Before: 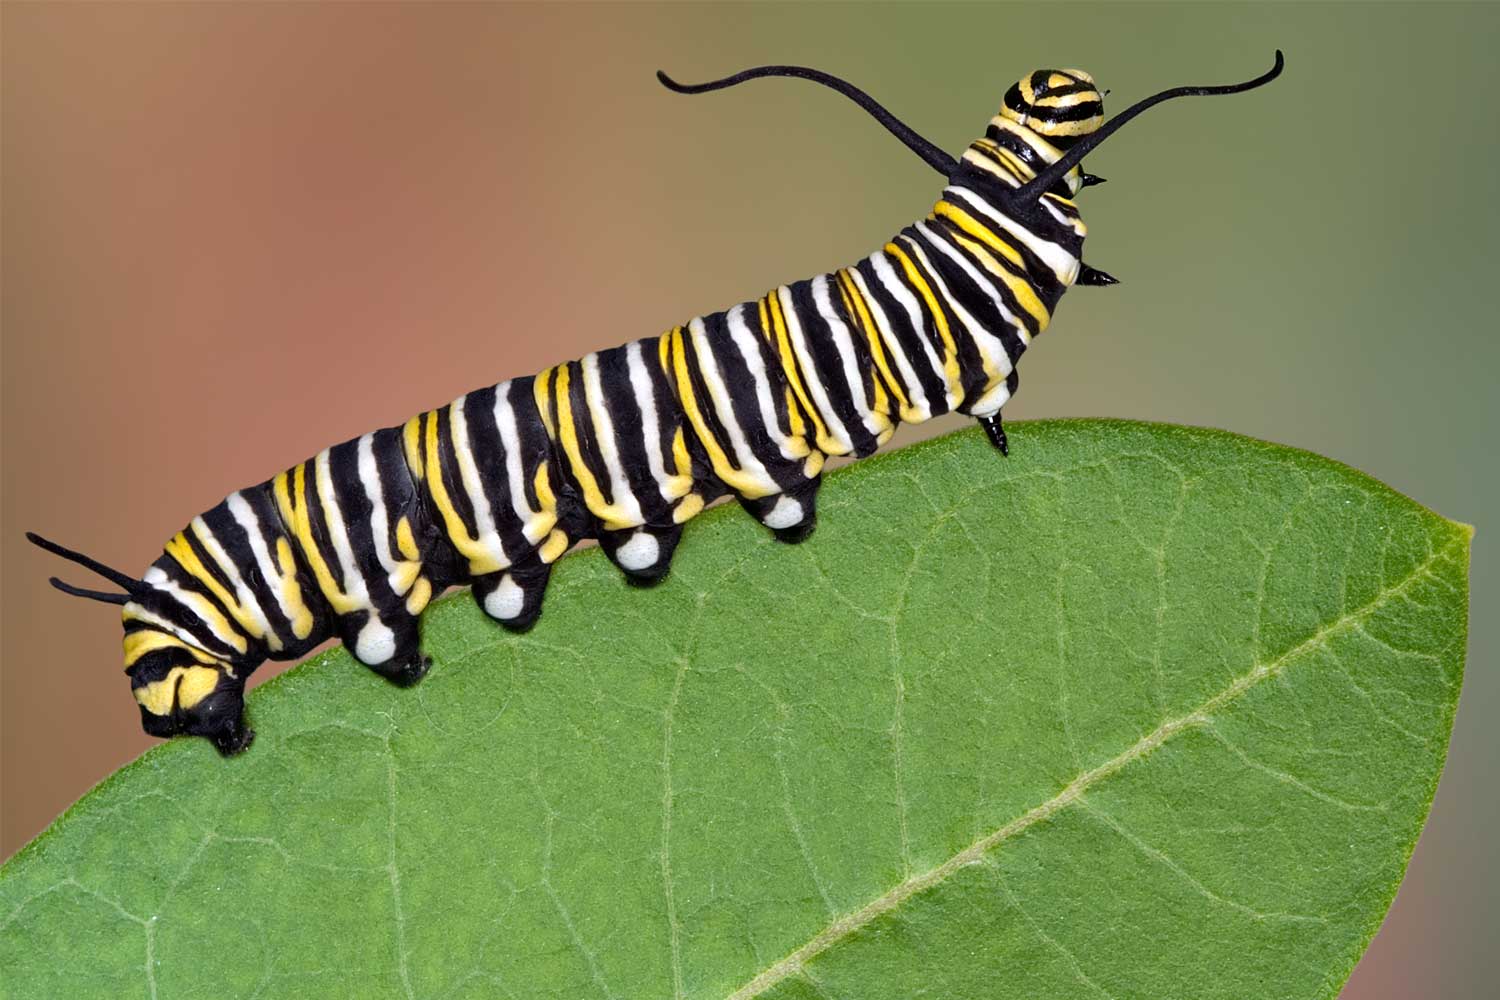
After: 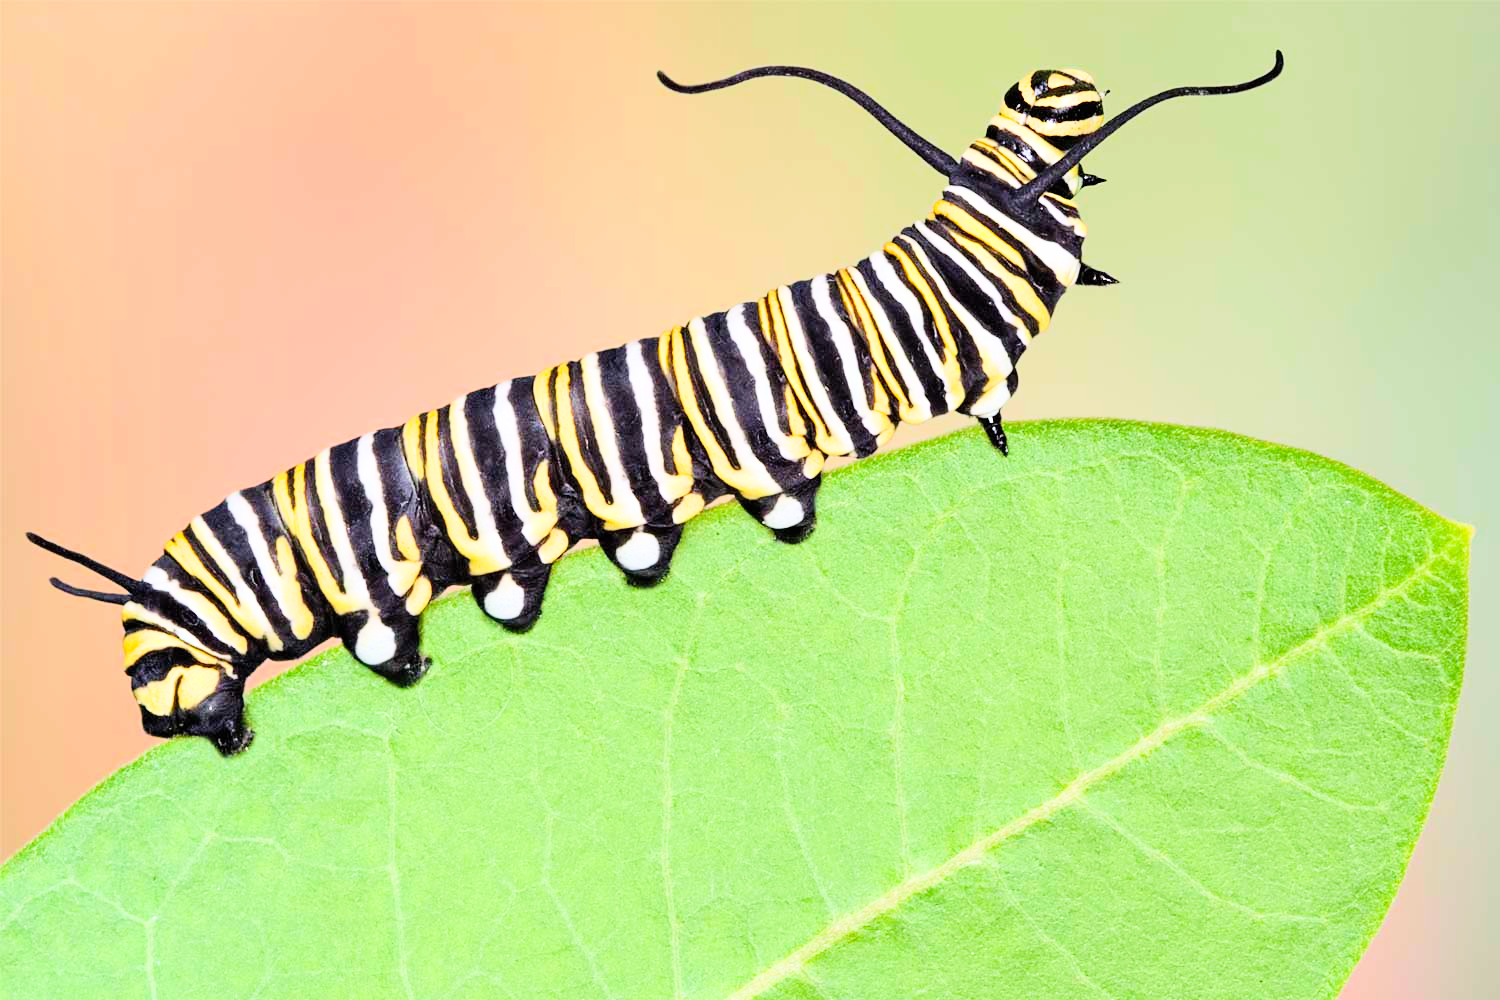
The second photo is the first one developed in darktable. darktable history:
filmic rgb: black relative exposure -7.65 EV, white relative exposure 4.56 EV, hardness 3.61, contrast 1.05
exposure: black level correction 0, exposure 1.675 EV, compensate exposure bias true, compensate highlight preservation false
contrast brightness saturation: contrast 0.2, brightness 0.16, saturation 0.22
